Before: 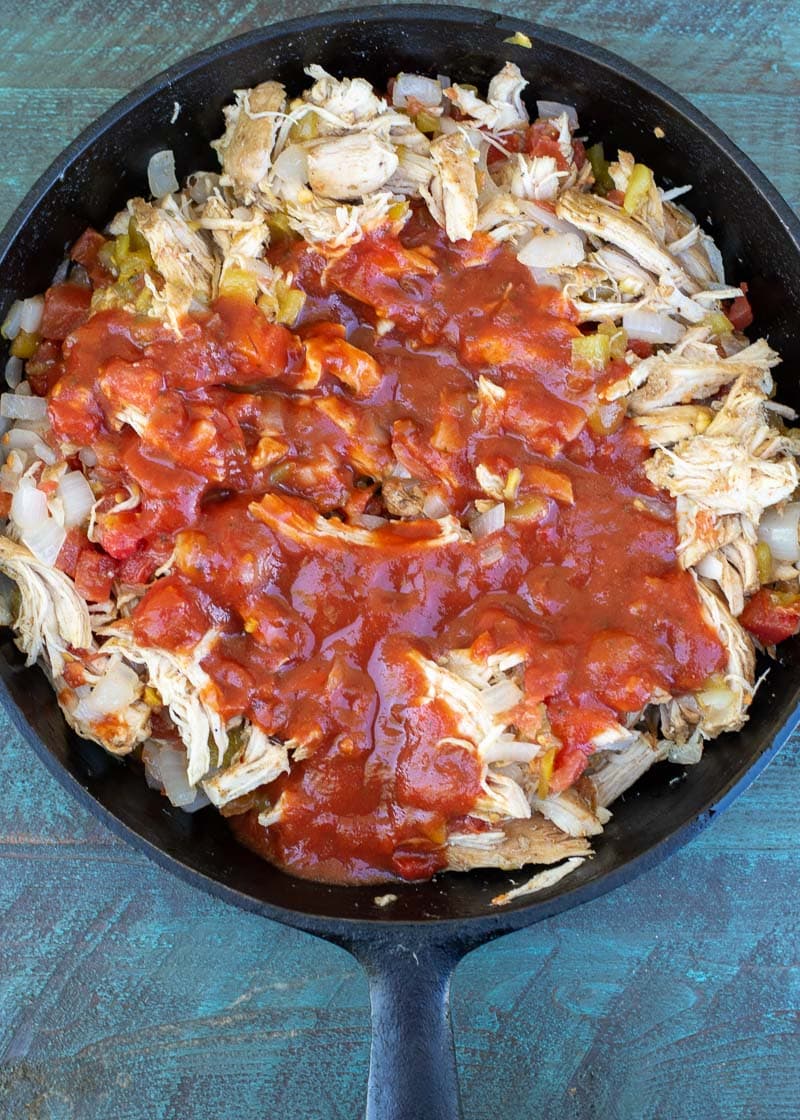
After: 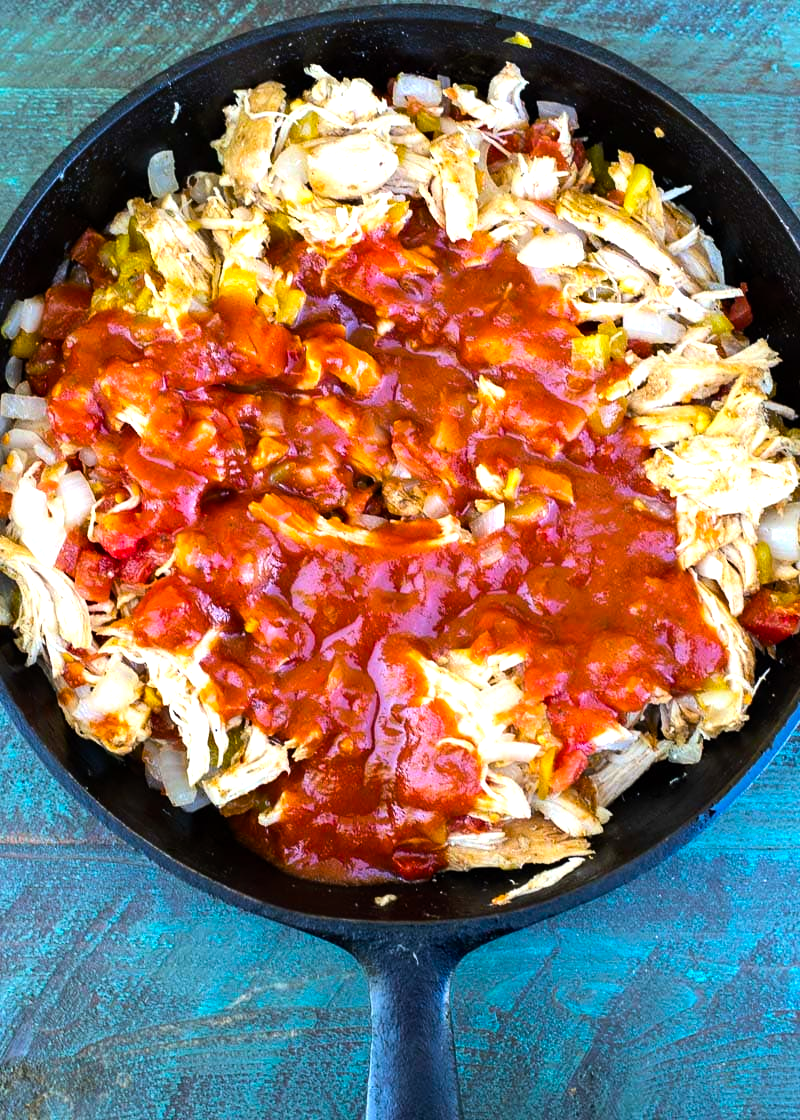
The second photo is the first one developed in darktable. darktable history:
color balance rgb: perceptual saturation grading › global saturation 30%, global vibrance 30%
tone equalizer: -8 EV -0.75 EV, -7 EV -0.7 EV, -6 EV -0.6 EV, -5 EV -0.4 EV, -3 EV 0.4 EV, -2 EV 0.6 EV, -1 EV 0.7 EV, +0 EV 0.75 EV, edges refinement/feathering 500, mask exposure compensation -1.57 EV, preserve details no
